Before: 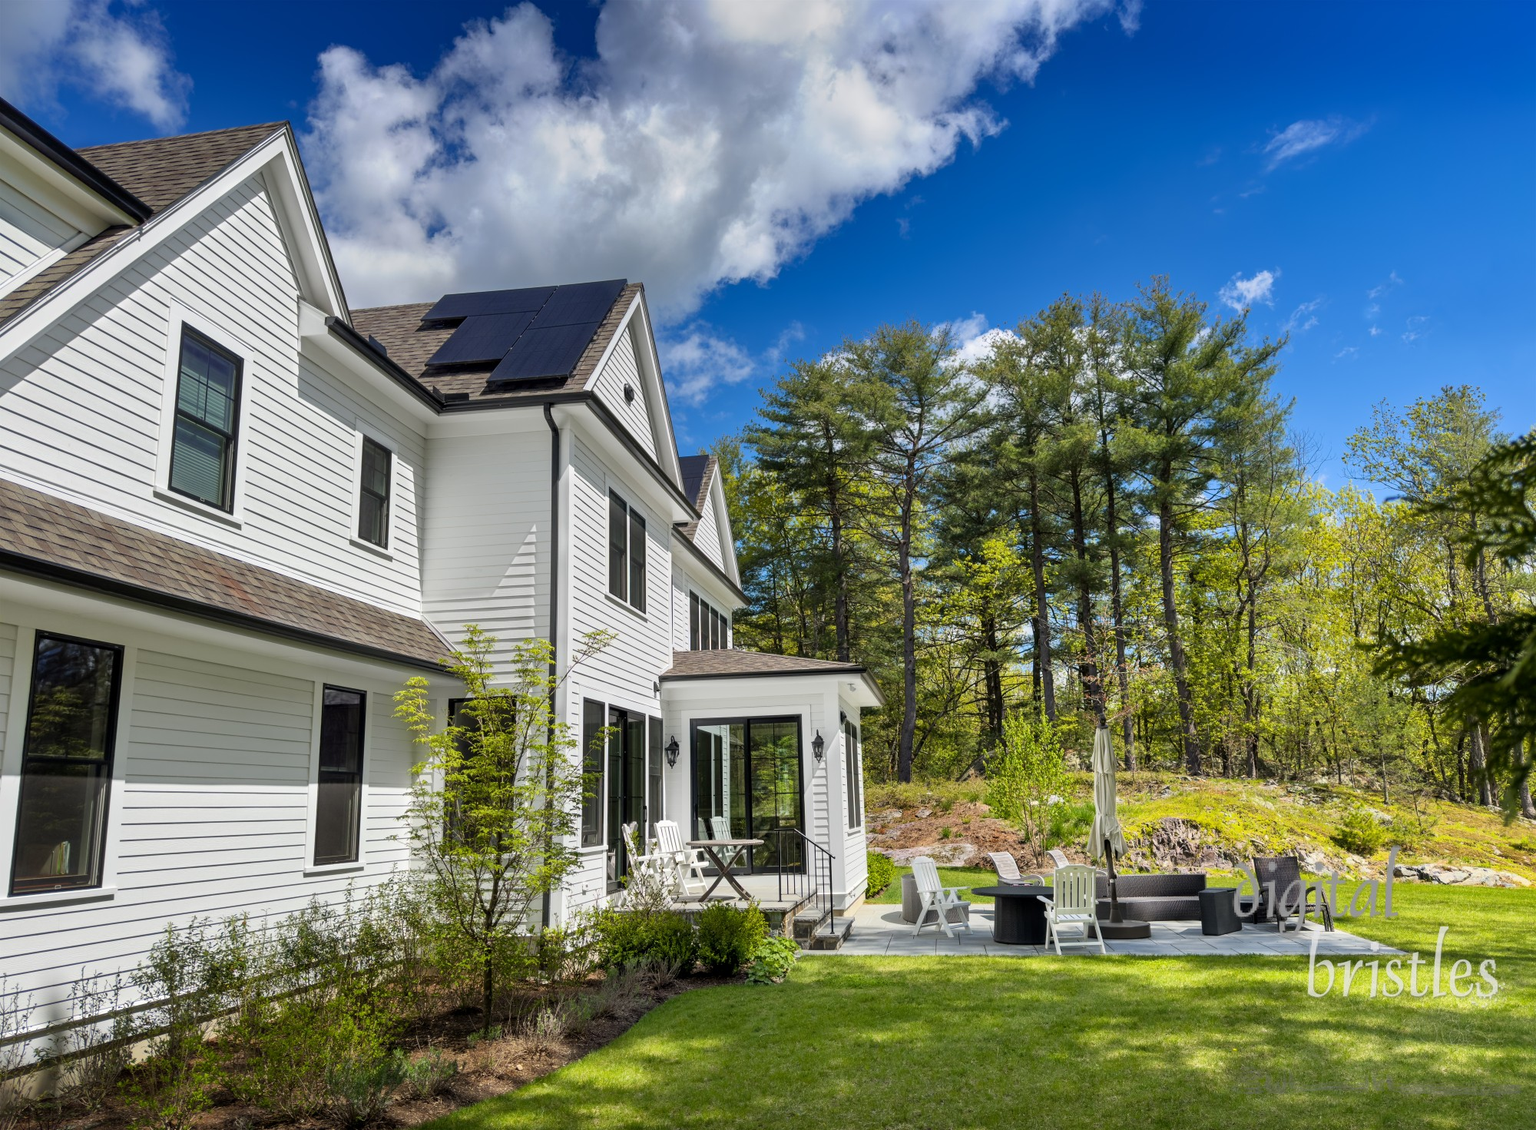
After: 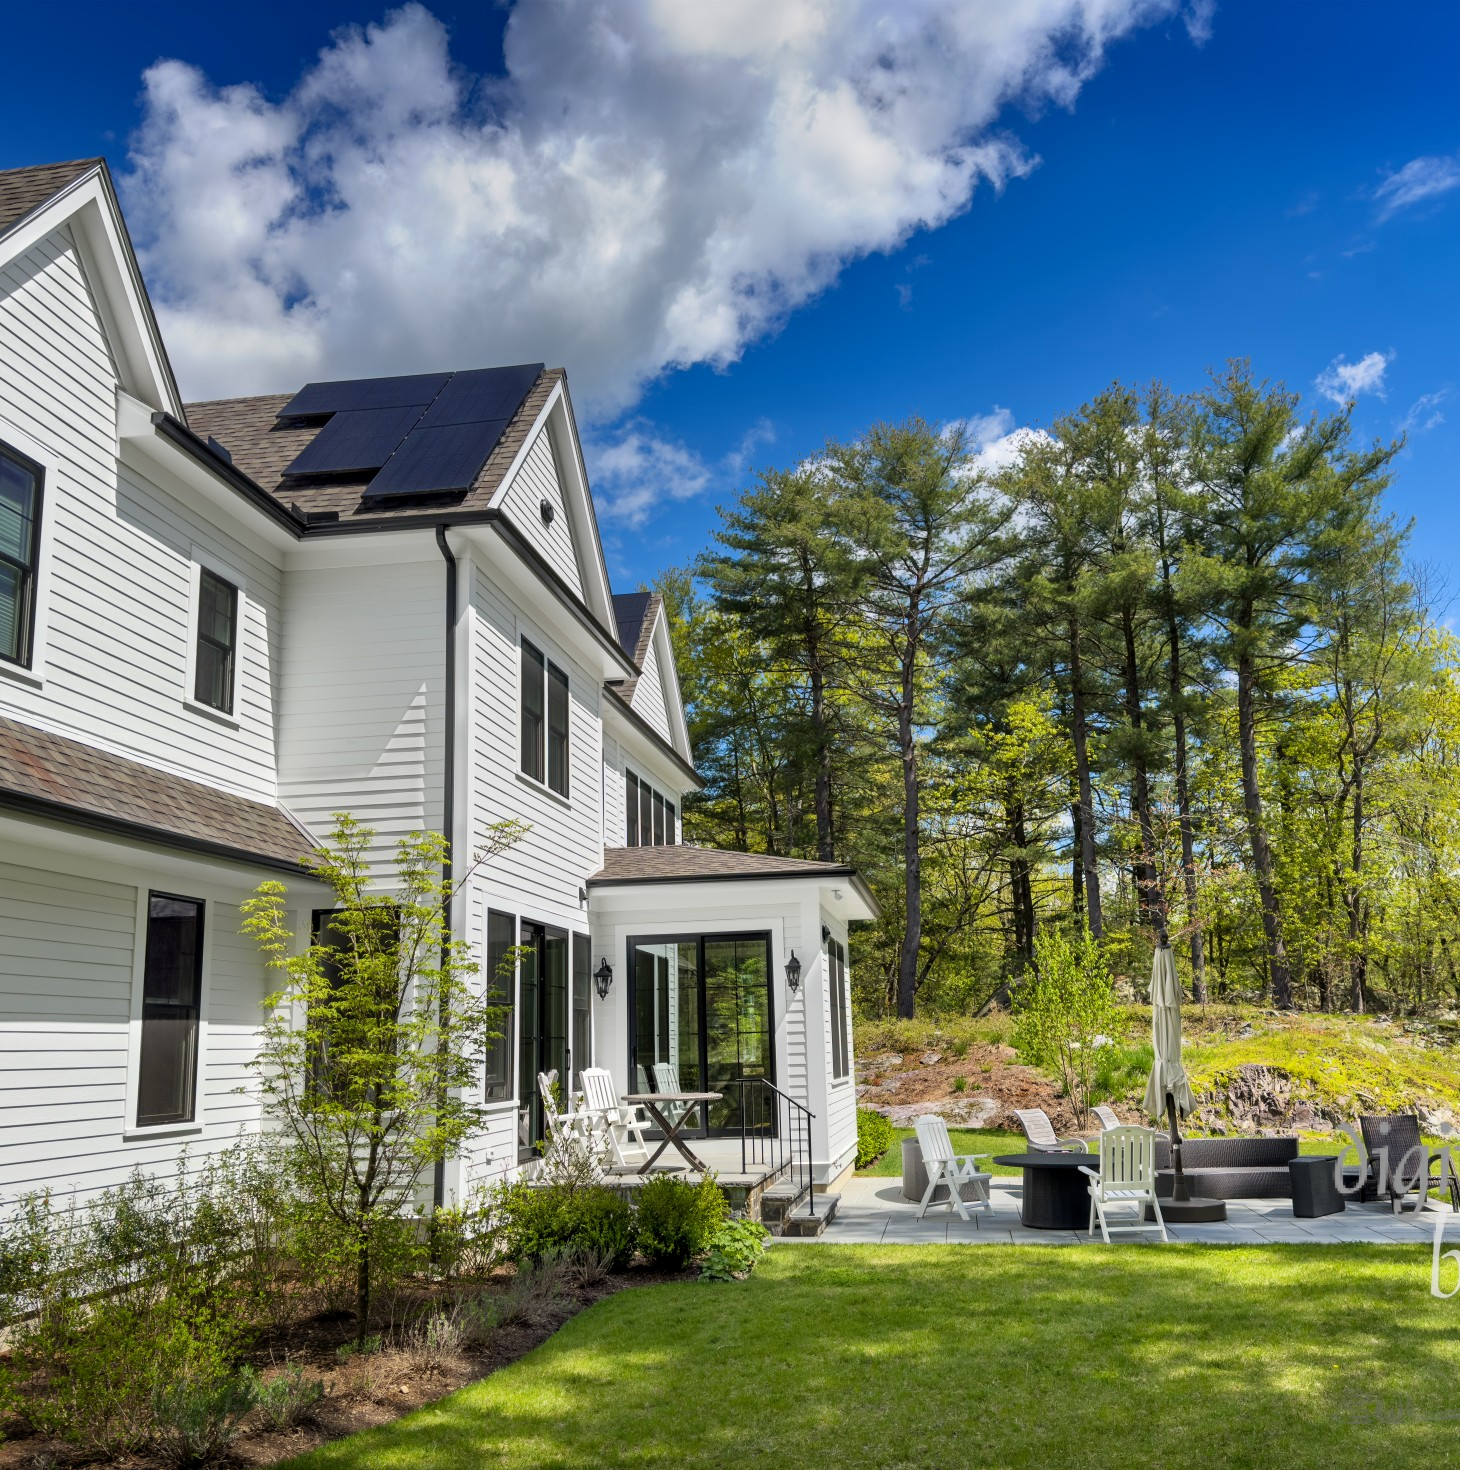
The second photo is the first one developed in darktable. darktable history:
exposure: black level correction 0.001, compensate exposure bias true, compensate highlight preservation false
crop: left 13.603%, top 0%, right 13.354%
